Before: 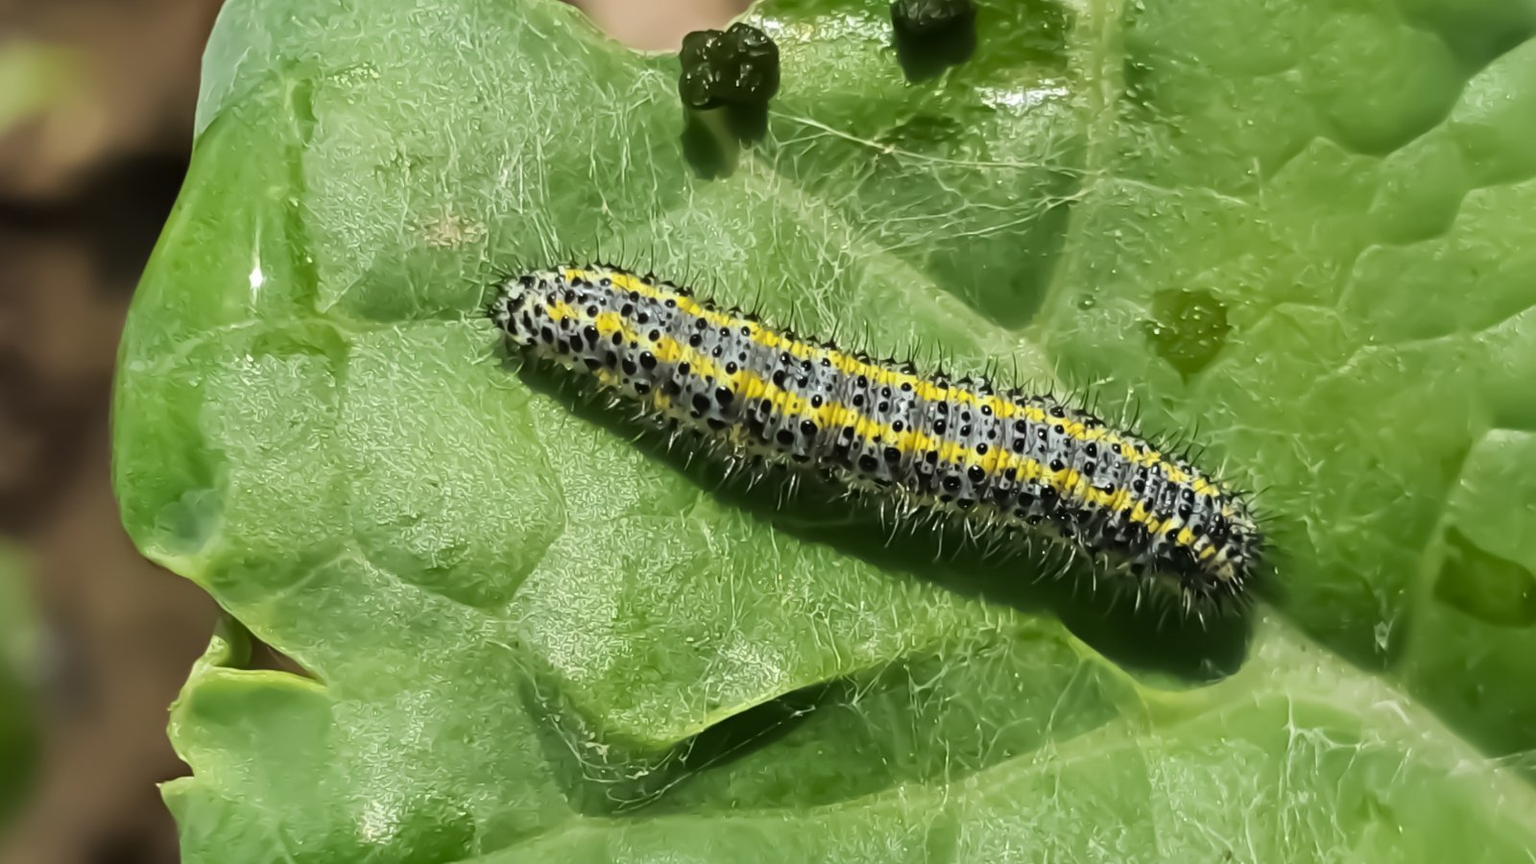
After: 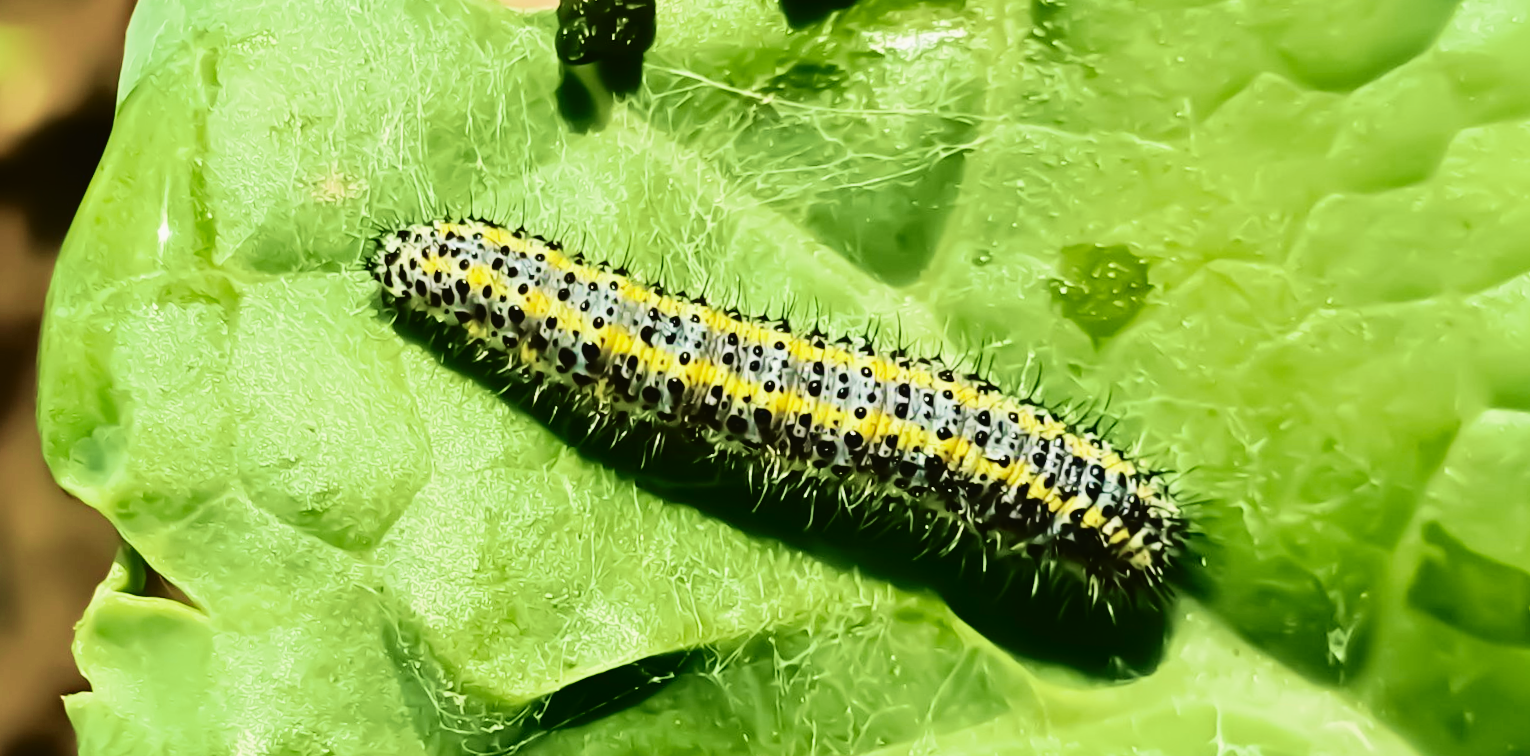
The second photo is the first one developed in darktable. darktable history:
velvia: strength 50%
tone curve: curves: ch0 [(0.003, 0.029) (0.037, 0.036) (0.149, 0.117) (0.297, 0.318) (0.422, 0.474) (0.531, 0.6) (0.743, 0.809) (0.877, 0.901) (1, 0.98)]; ch1 [(0, 0) (0.305, 0.325) (0.453, 0.437) (0.482, 0.479) (0.501, 0.5) (0.506, 0.503) (0.567, 0.572) (0.605, 0.608) (0.668, 0.69) (1, 1)]; ch2 [(0, 0) (0.313, 0.306) (0.4, 0.399) (0.45, 0.48) (0.499, 0.502) (0.512, 0.523) (0.57, 0.595) (0.653, 0.662) (1, 1)], color space Lab, independent channels, preserve colors none
rotate and perspective: rotation 1.69°, lens shift (vertical) -0.023, lens shift (horizontal) -0.291, crop left 0.025, crop right 0.988, crop top 0.092, crop bottom 0.842
base curve: curves: ch0 [(0, 0) (0.036, 0.025) (0.121, 0.166) (0.206, 0.329) (0.605, 0.79) (1, 1)], preserve colors none
crop: left 1.743%, right 0.268%, bottom 2.011%
